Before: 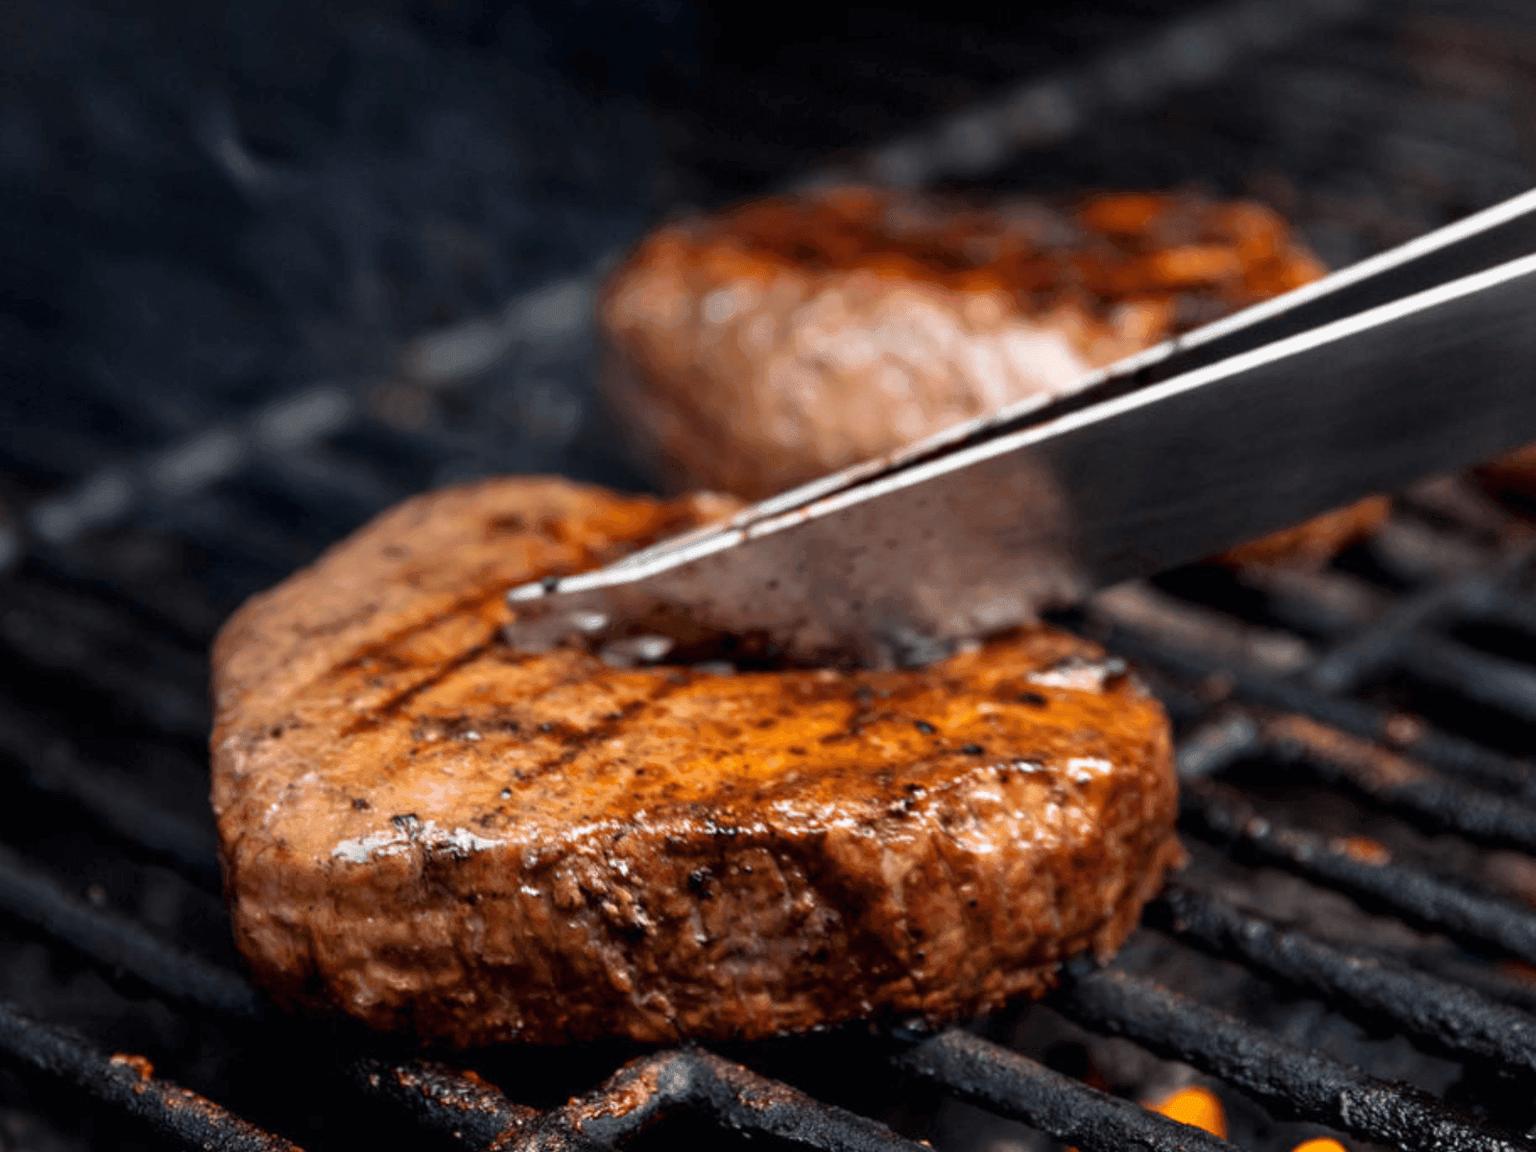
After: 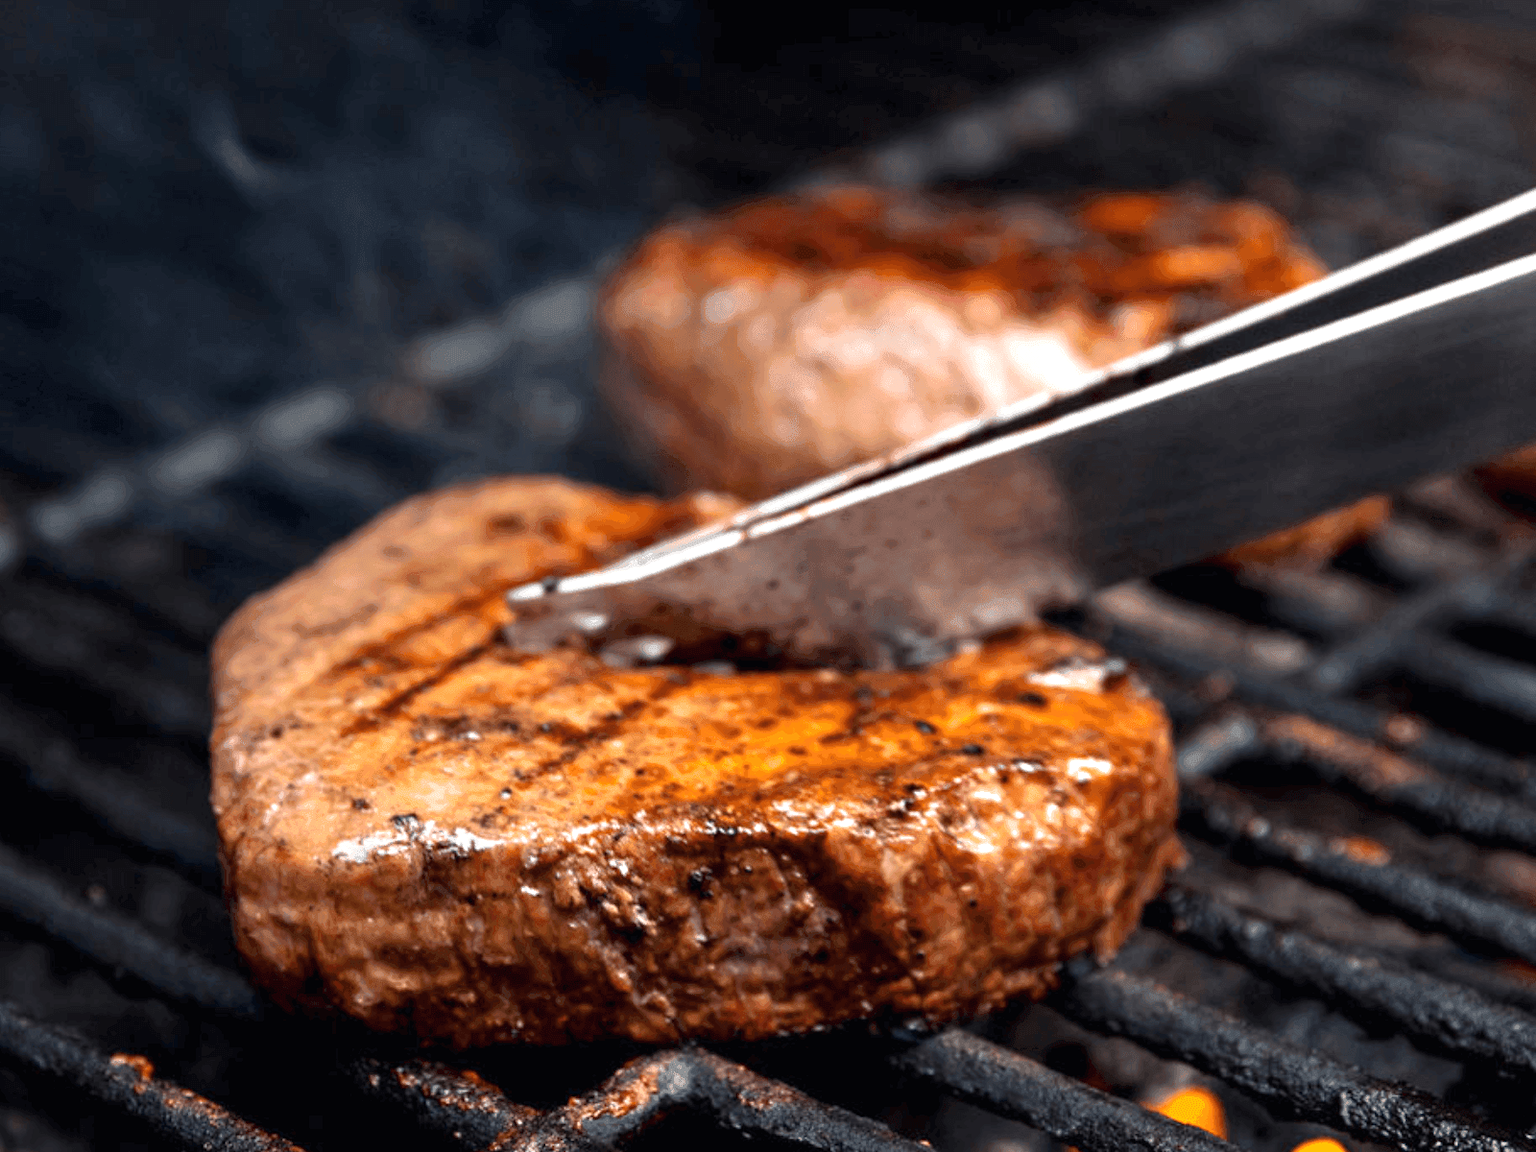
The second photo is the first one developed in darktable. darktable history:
exposure: exposure 0.506 EV, compensate exposure bias true, compensate highlight preservation false
